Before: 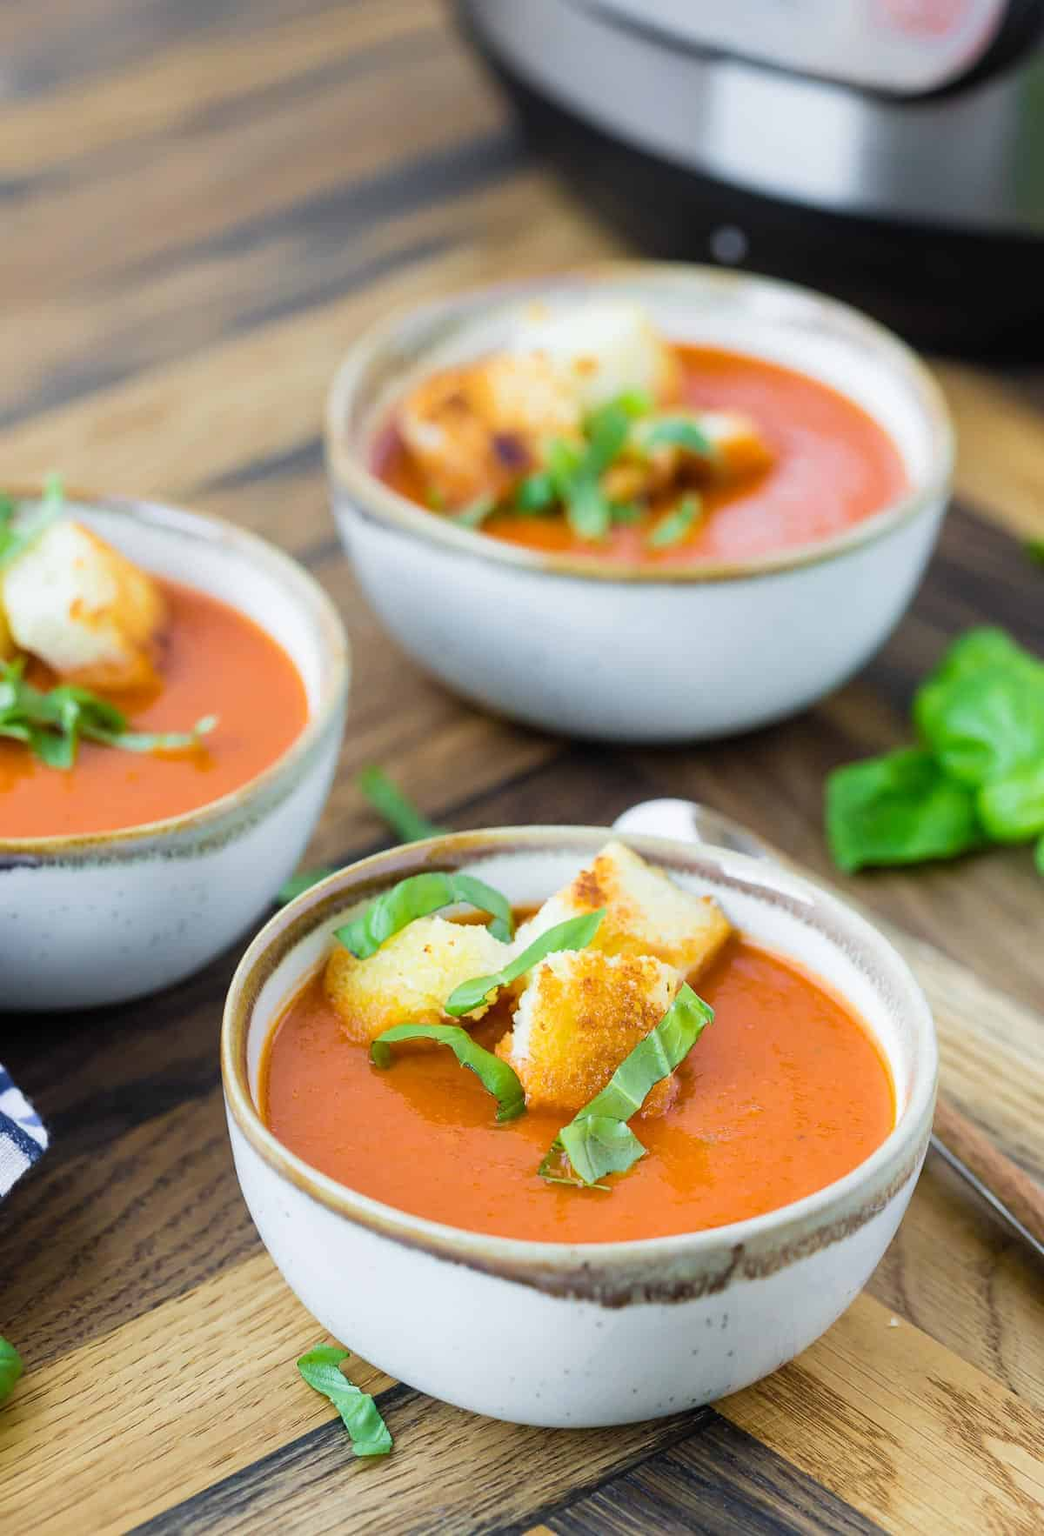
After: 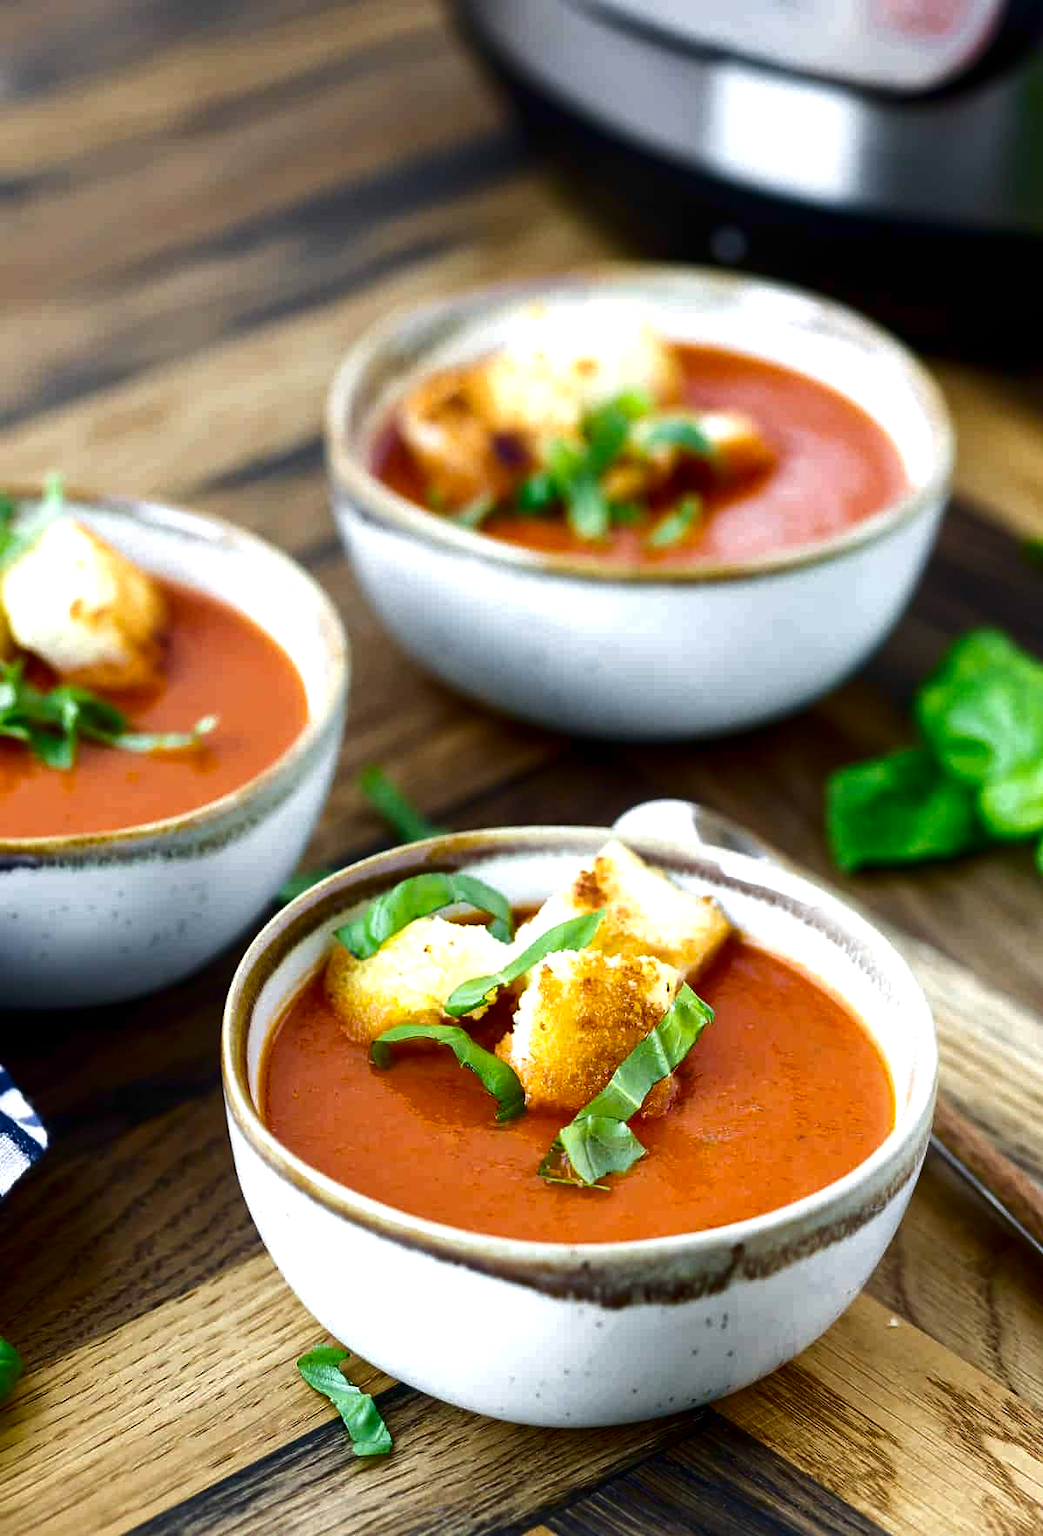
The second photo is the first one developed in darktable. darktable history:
exposure: black level correction 0.001, exposure 0.498 EV, compensate exposure bias true, compensate highlight preservation false
contrast brightness saturation: brightness -0.526
